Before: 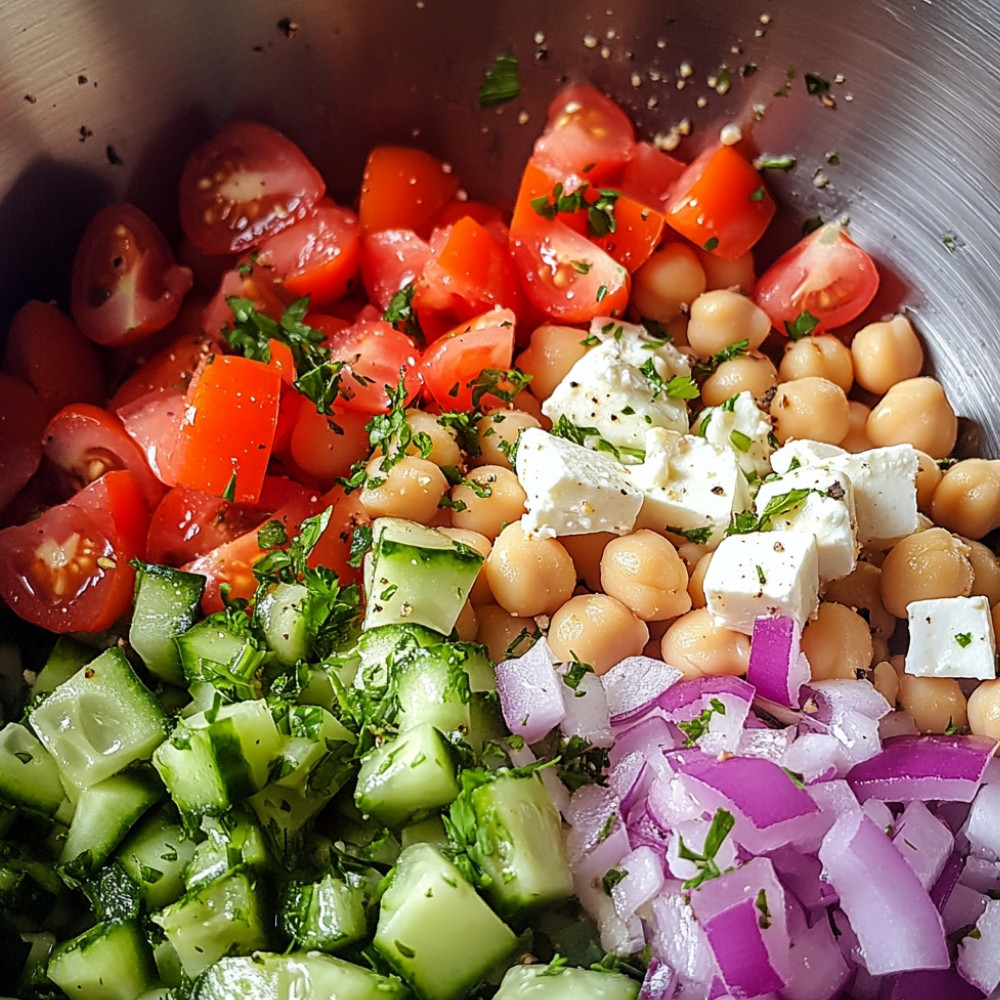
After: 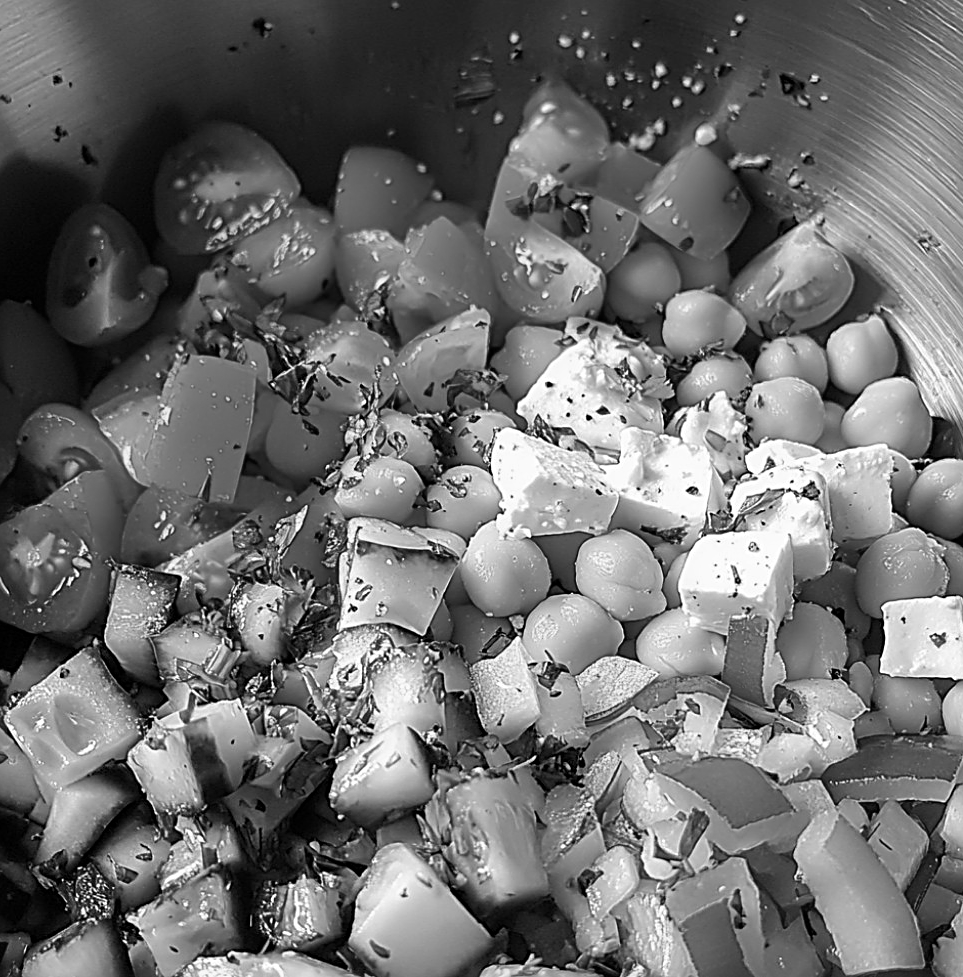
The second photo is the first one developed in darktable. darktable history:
color balance rgb: shadows lift › hue 87.51°, highlights gain › chroma 1.62%, highlights gain › hue 55.1°, global offset › chroma 0.1%, global offset › hue 253.66°, linear chroma grading › global chroma 0.5%
crop and rotate: left 2.536%, right 1.107%, bottom 2.246%
monochrome: a -4.13, b 5.16, size 1
white balance: red 0.974, blue 1.044
sharpen: radius 2.767
